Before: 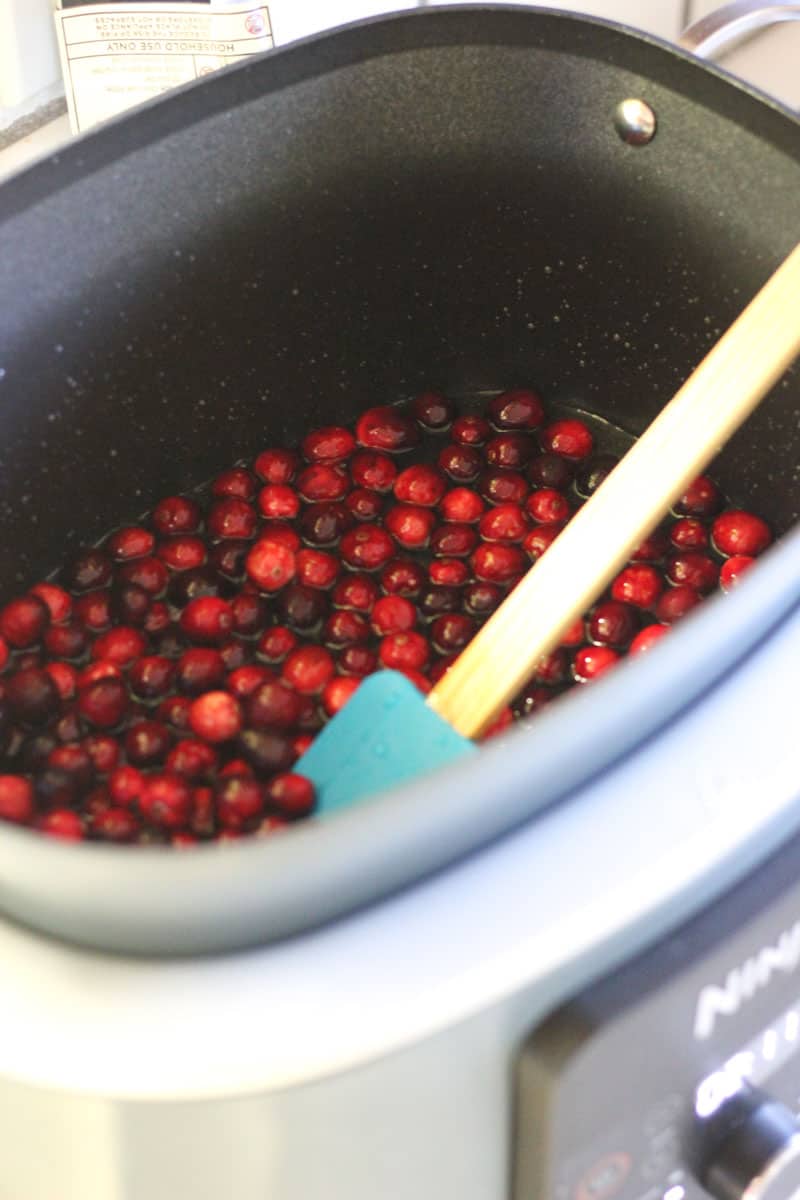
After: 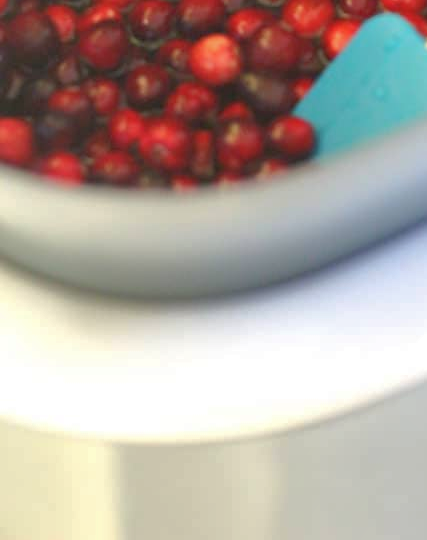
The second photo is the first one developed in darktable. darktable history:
crop and rotate: top 54.778%, right 46.61%, bottom 0.159%
color correction: saturation 0.99
white balance: emerald 1
shadows and highlights: on, module defaults
